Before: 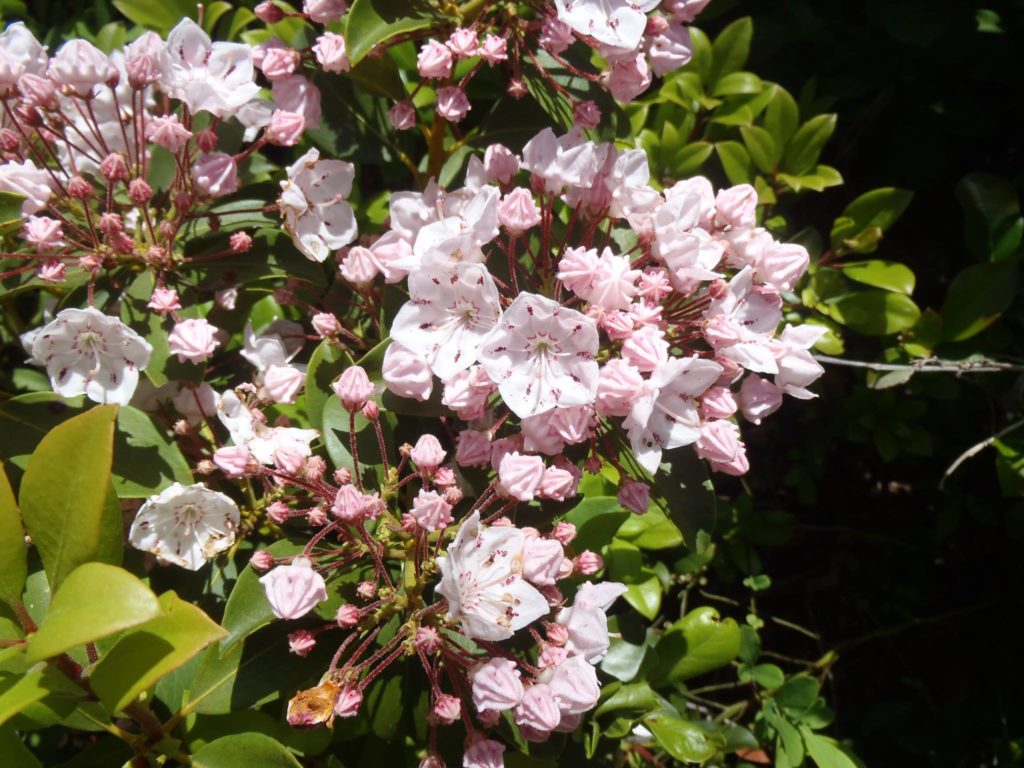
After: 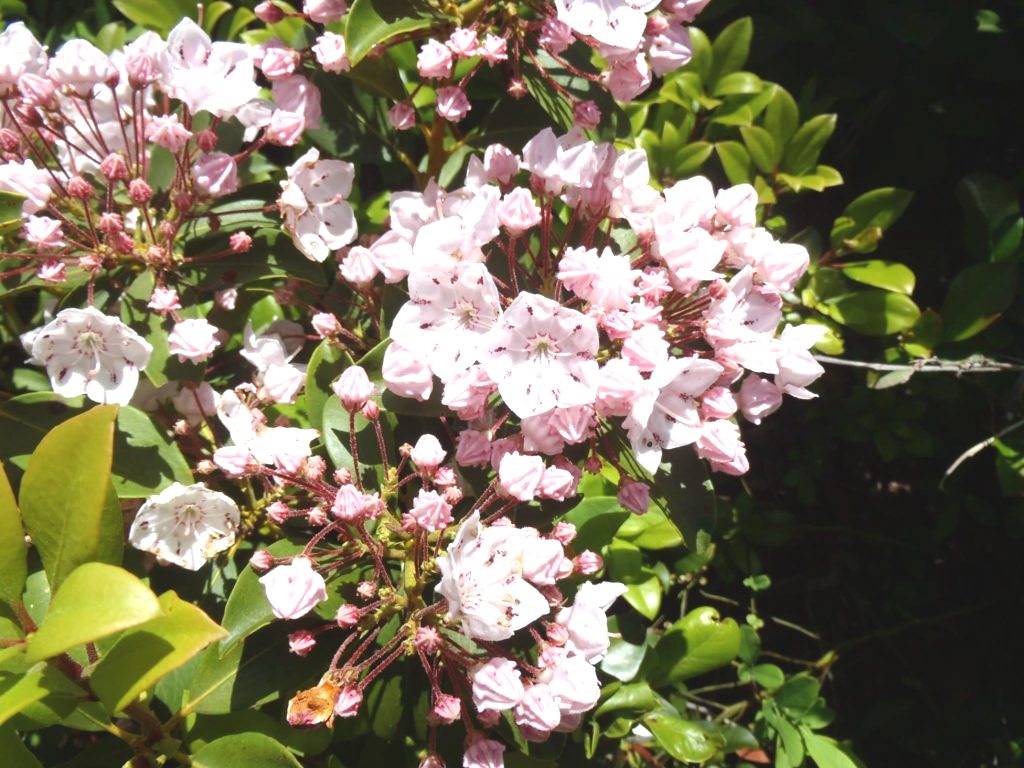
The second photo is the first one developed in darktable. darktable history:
exposure: black level correction -0.005, exposure 0.614 EV, compensate highlight preservation false
